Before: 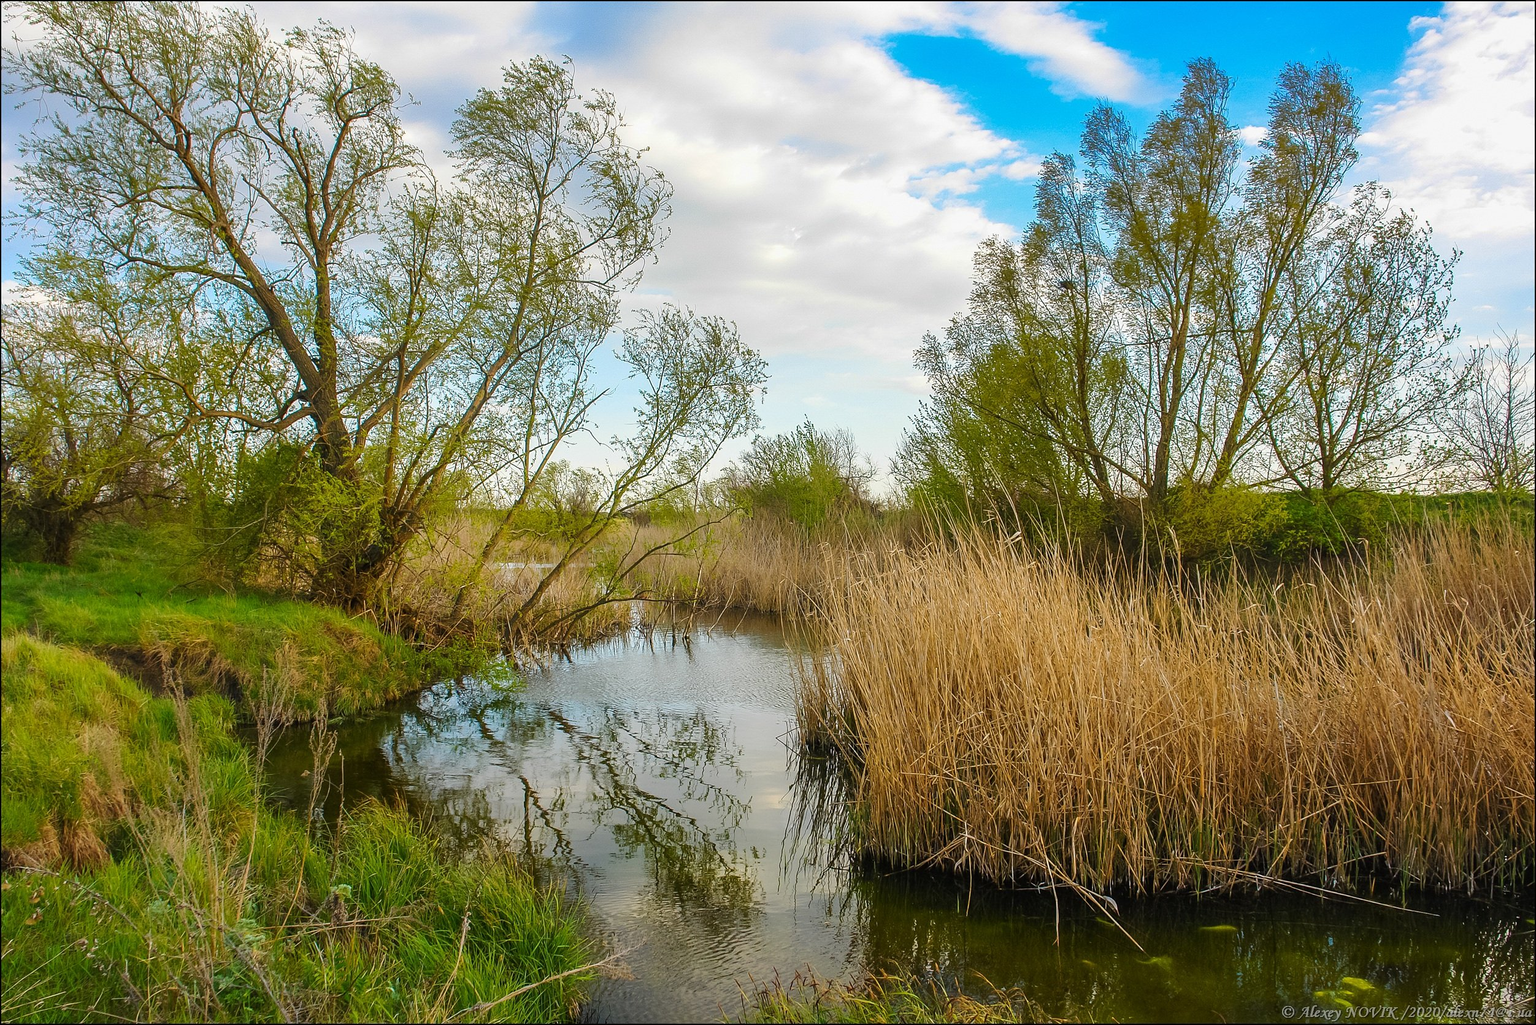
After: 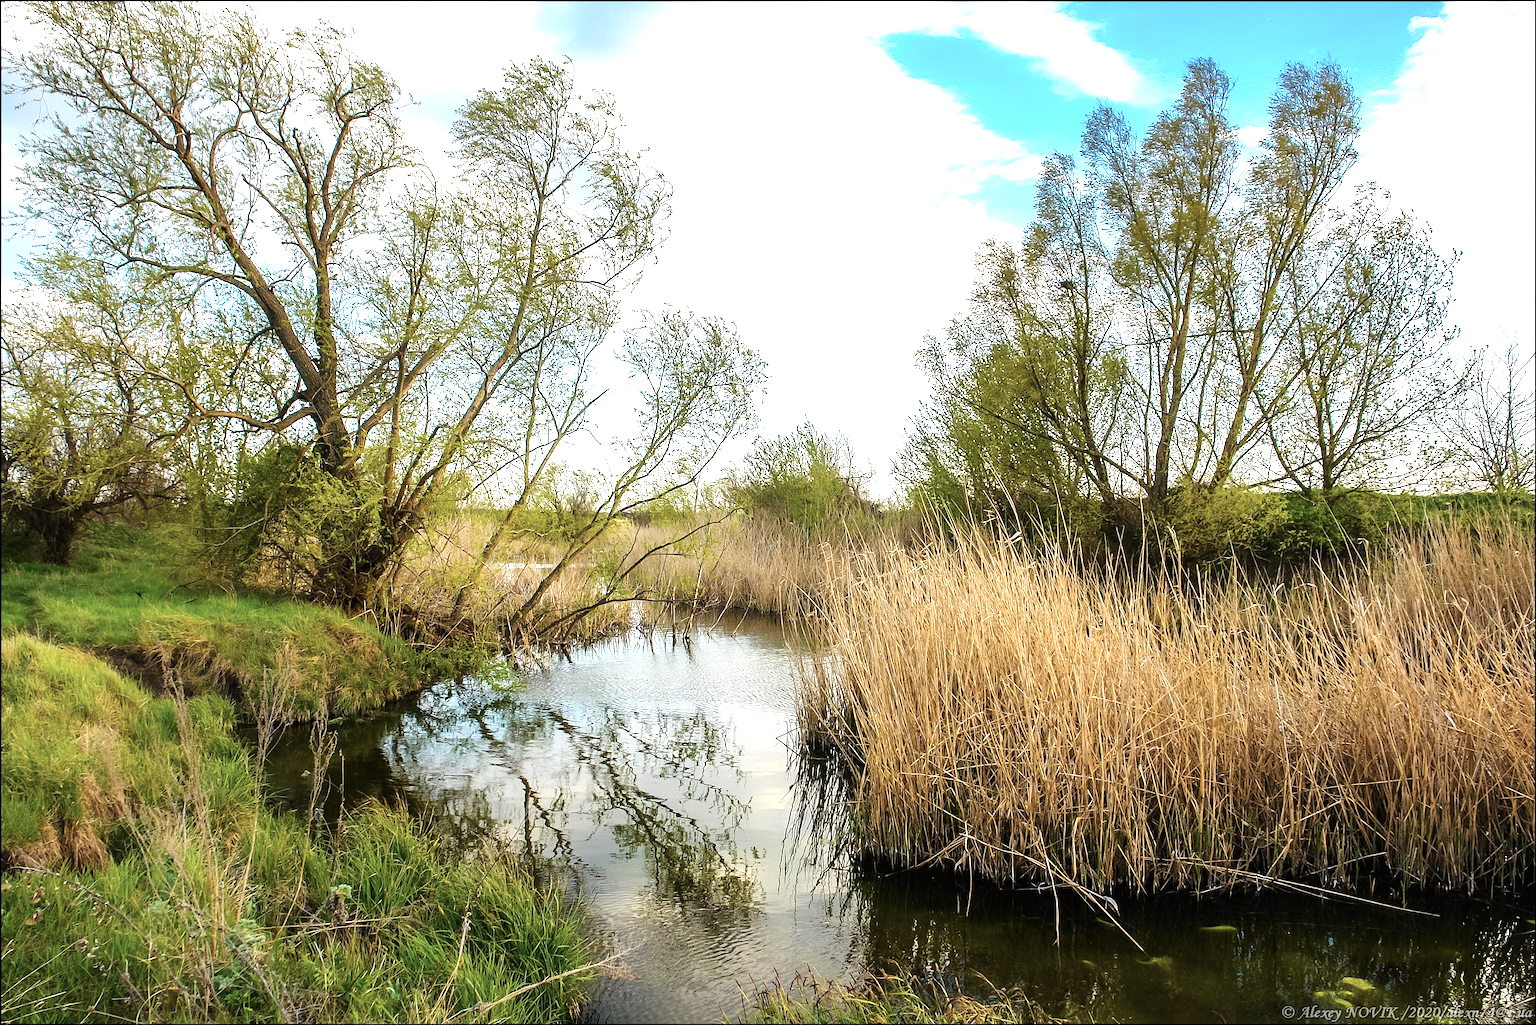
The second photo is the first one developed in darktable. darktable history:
contrast brightness saturation: contrast 0.063, brightness -0.009, saturation -0.247
tone equalizer: -8 EV -1.05 EV, -7 EV -0.997 EV, -6 EV -0.865 EV, -5 EV -0.586 EV, -3 EV 0.583 EV, -2 EV 0.896 EV, -1 EV 0.989 EV, +0 EV 1.06 EV, mask exposure compensation -0.499 EV
levels: mode automatic
